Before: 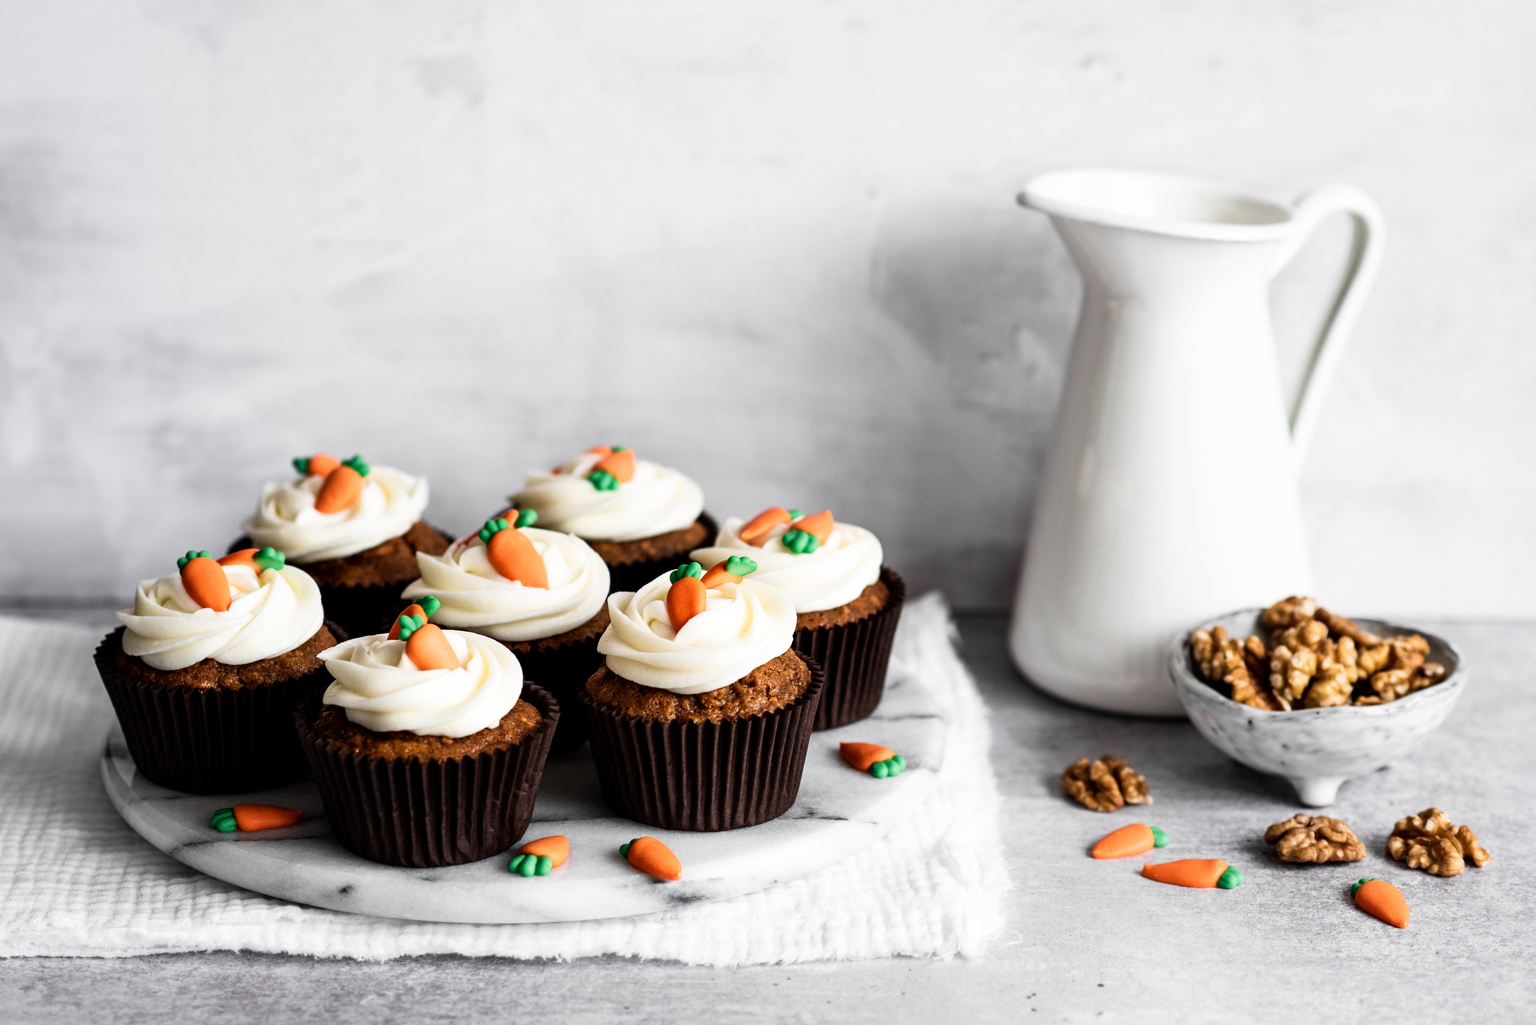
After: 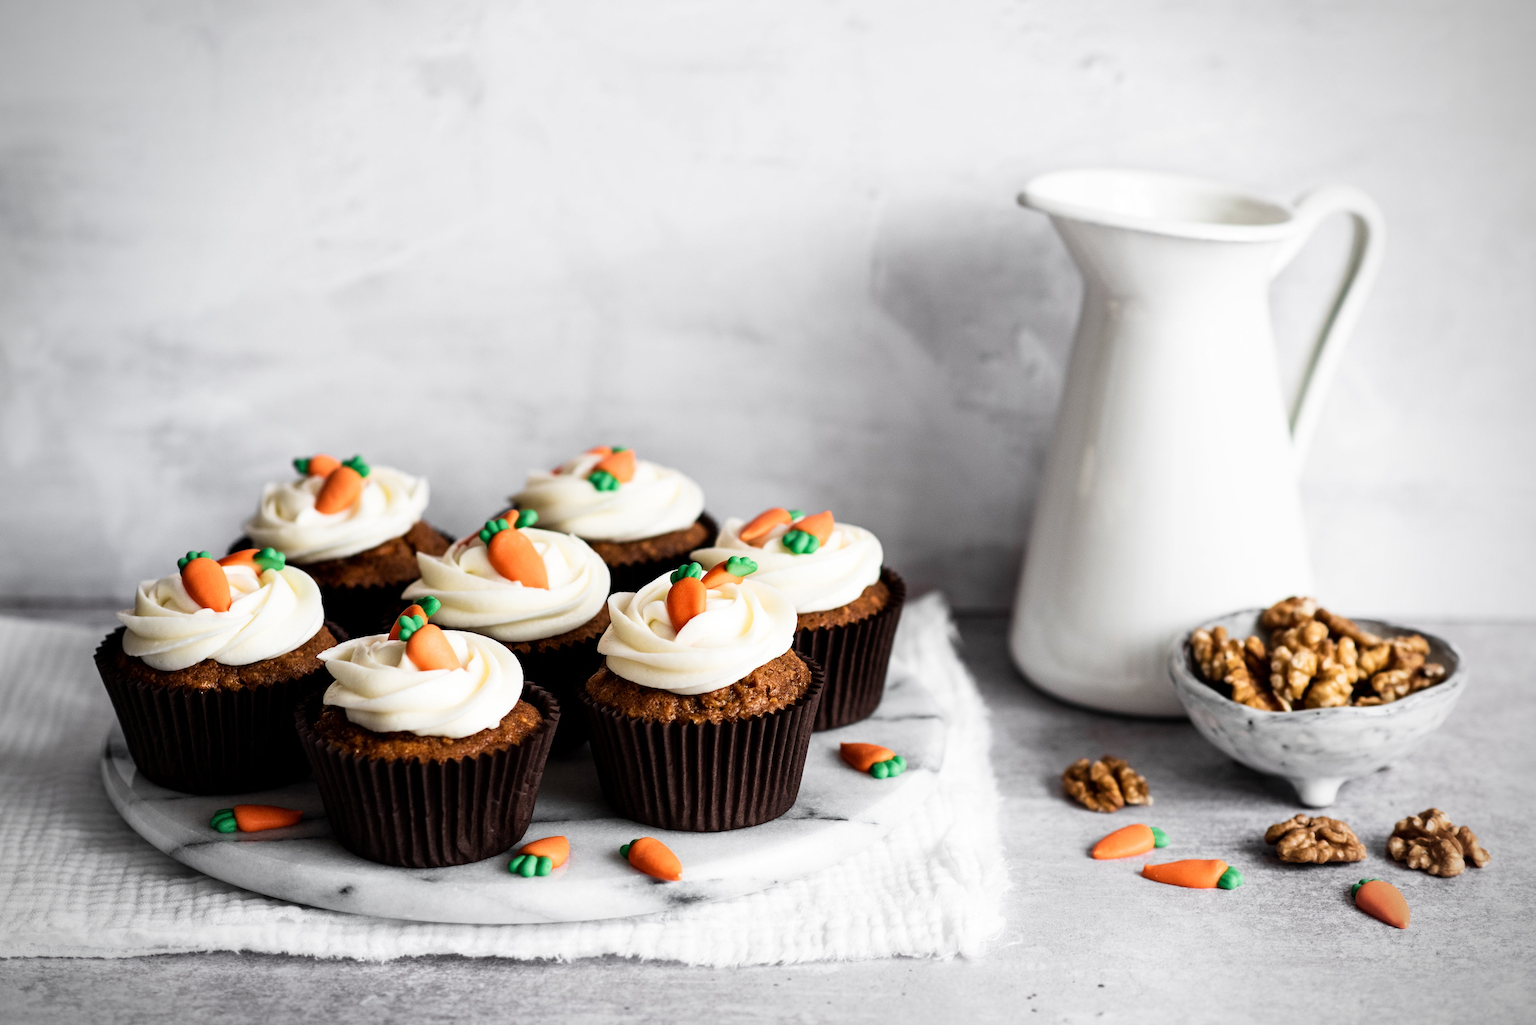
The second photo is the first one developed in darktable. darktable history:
vignetting: width/height ratio 1.1, unbound false
